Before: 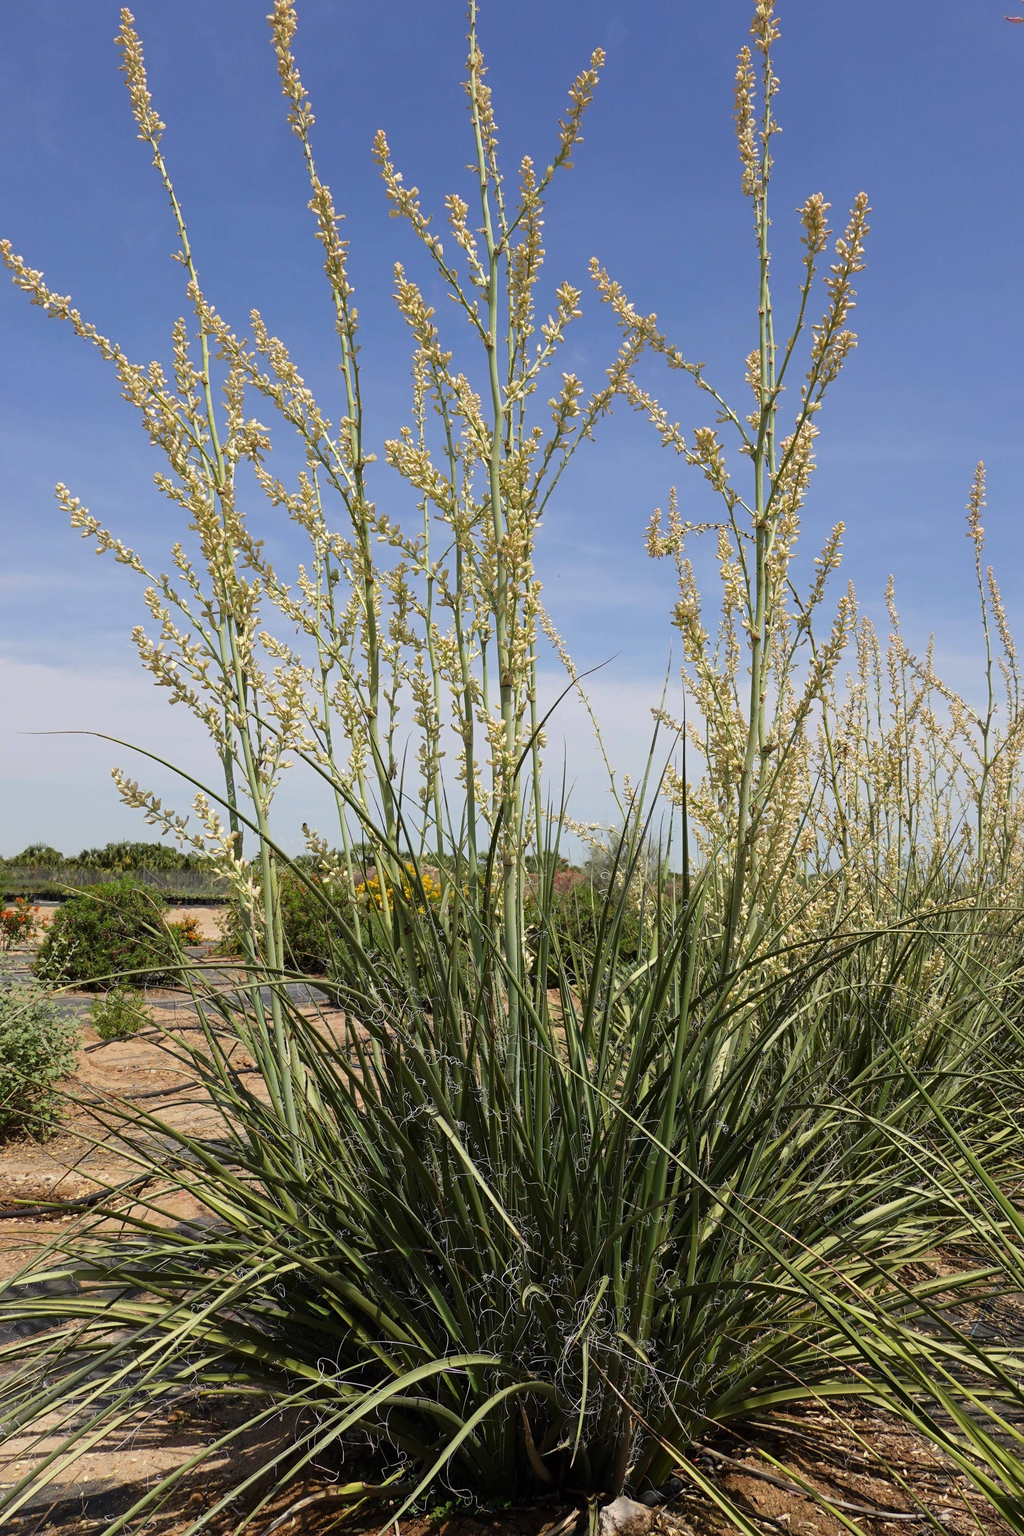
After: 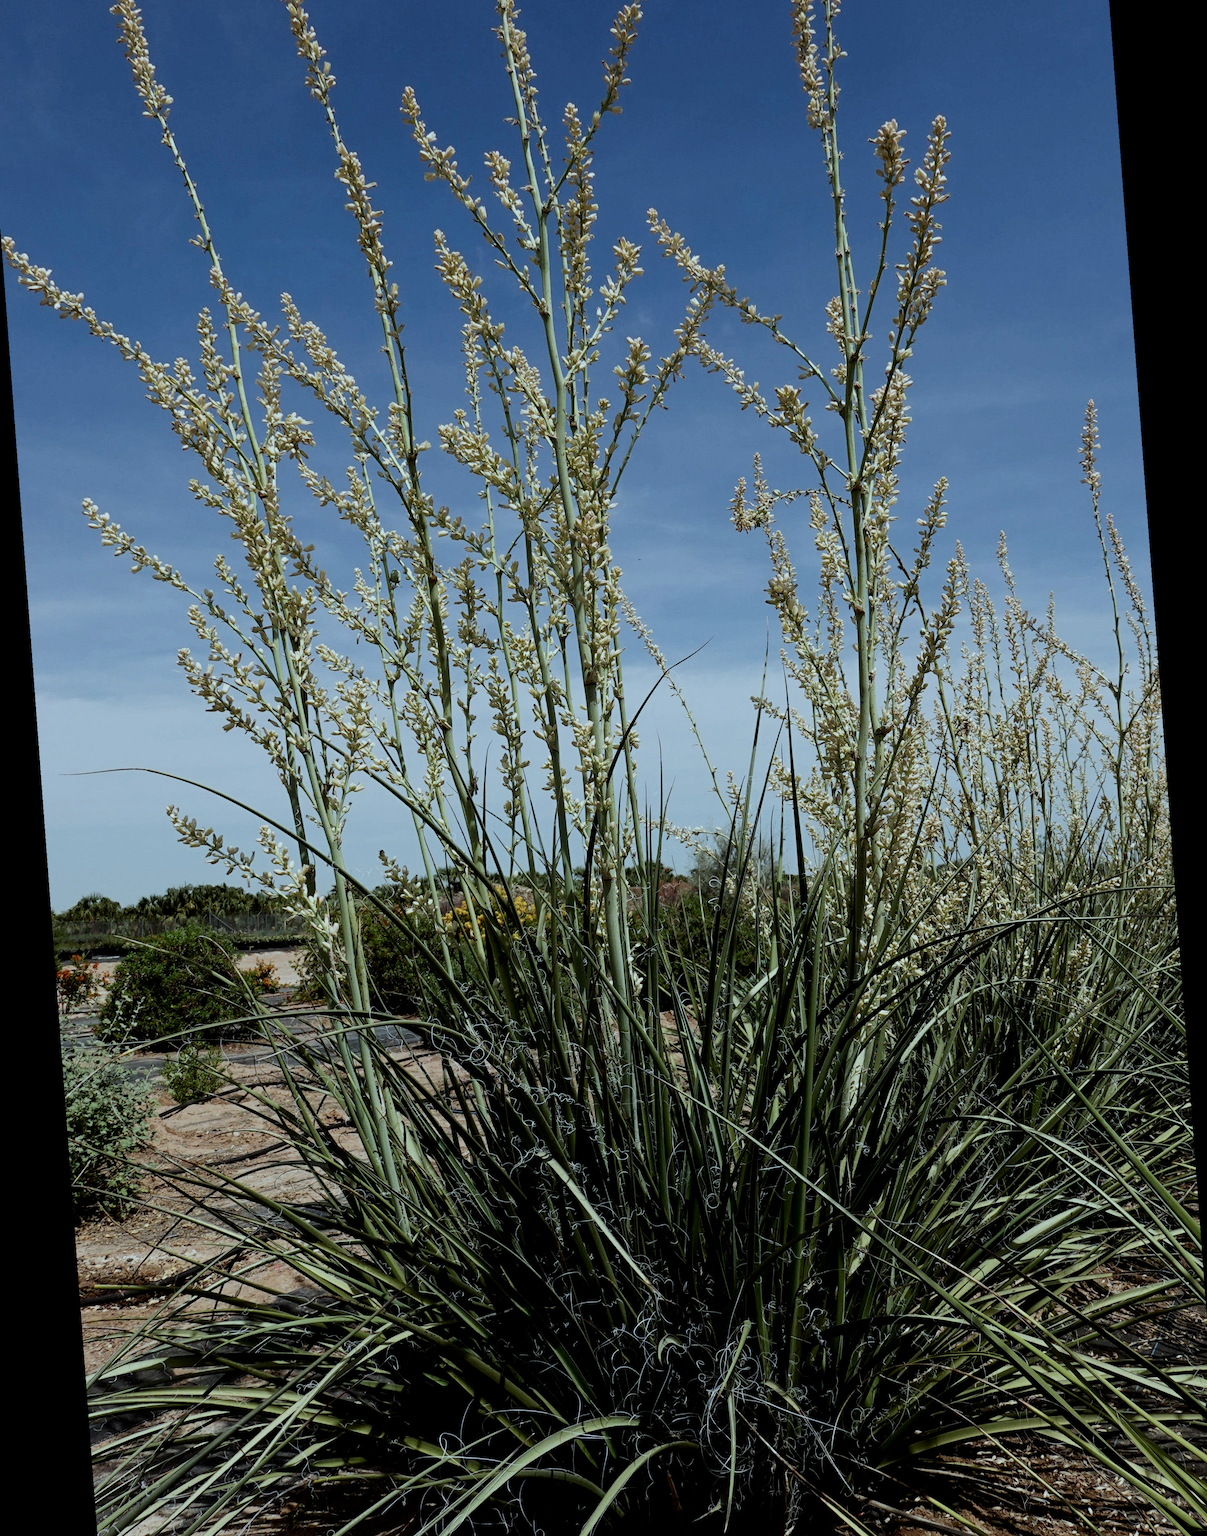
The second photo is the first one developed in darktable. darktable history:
filmic rgb: black relative exposure -5 EV, white relative exposure 3.5 EV, hardness 3.19, contrast 1.2, highlights saturation mix -50%
crop: left 1.507%, top 6.147%, right 1.379%, bottom 6.637%
contrast brightness saturation: contrast 0.1, brightness -0.26, saturation 0.14
rotate and perspective: rotation -4.25°, automatic cropping off
color correction: highlights a* -12.64, highlights b* -18.1, saturation 0.7
